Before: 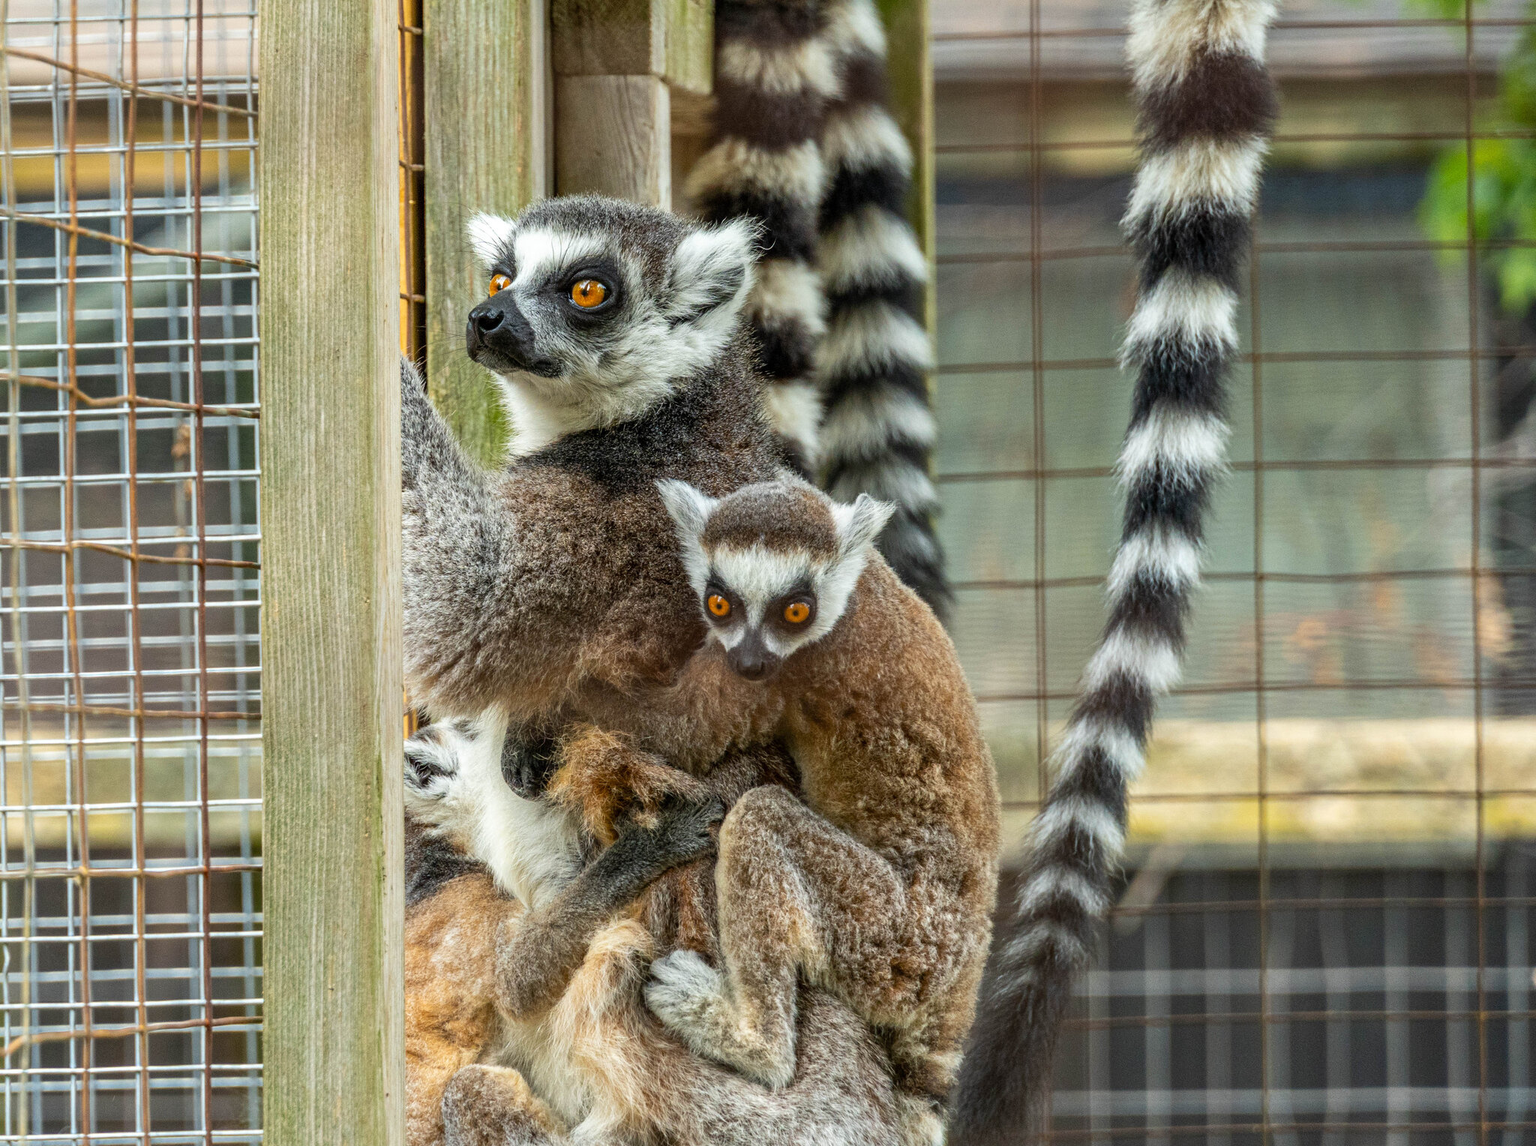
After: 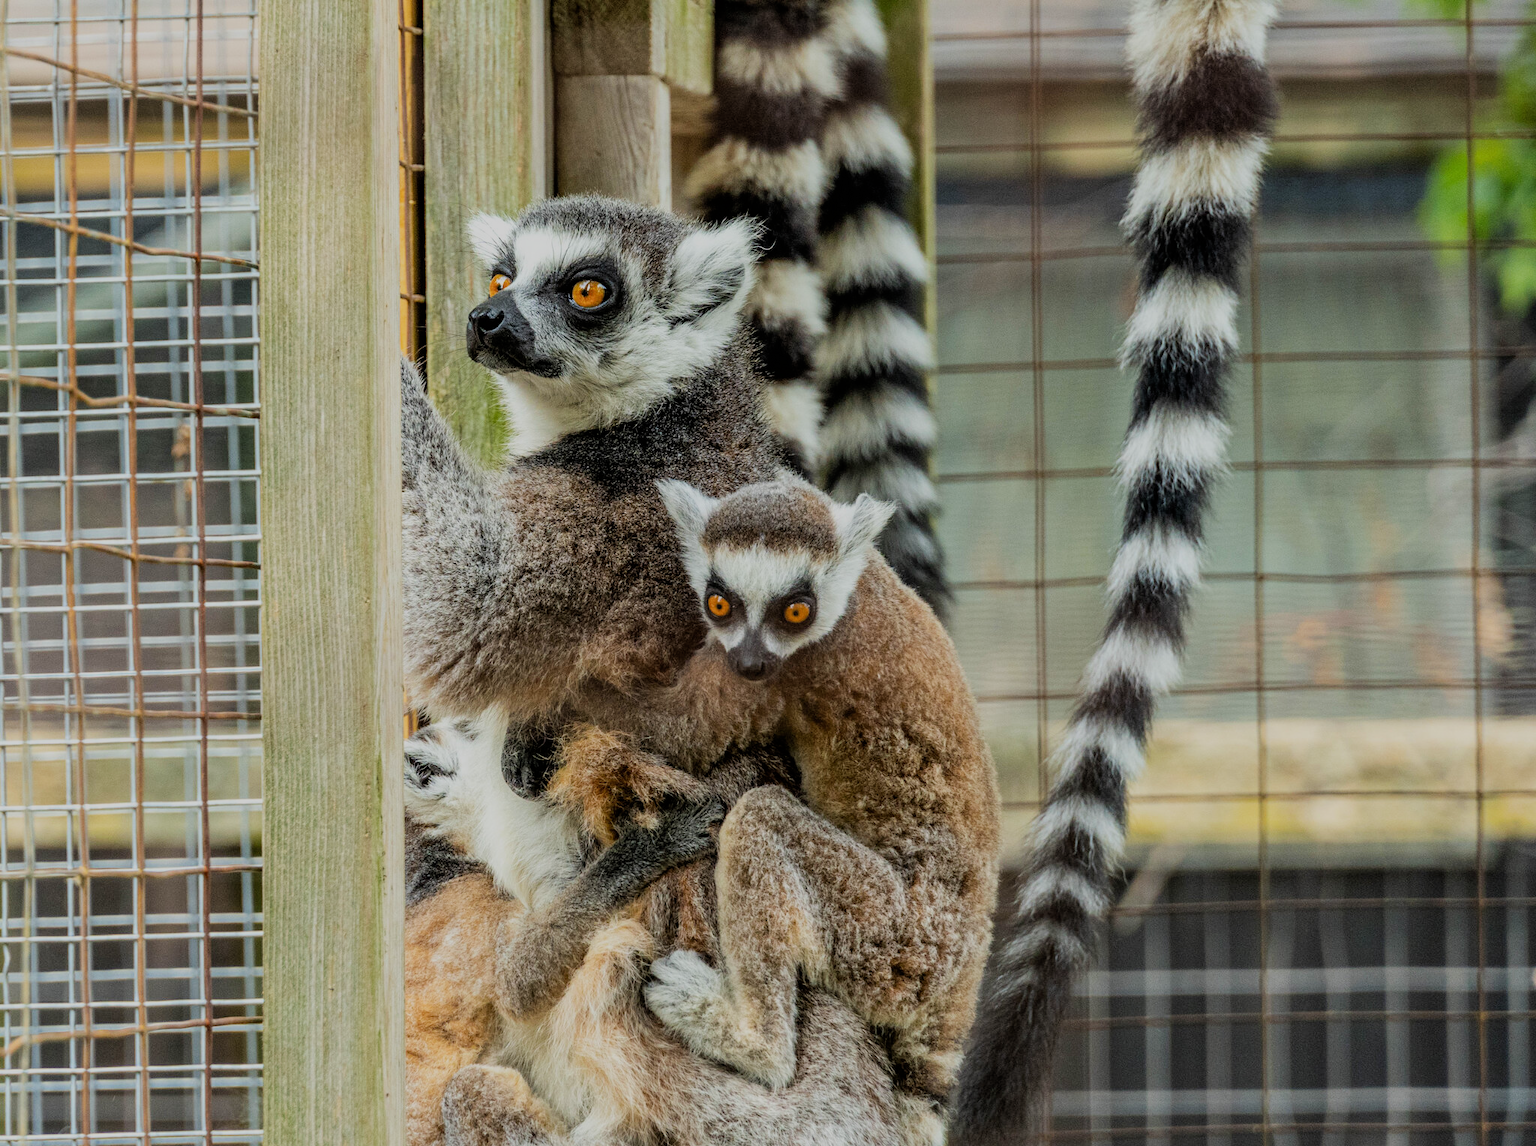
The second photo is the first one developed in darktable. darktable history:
filmic rgb: black relative exposure -7.11 EV, white relative exposure 5.36 EV, threshold -0.3 EV, transition 3.19 EV, structure ↔ texture 99.47%, hardness 3.02, enable highlight reconstruction true
